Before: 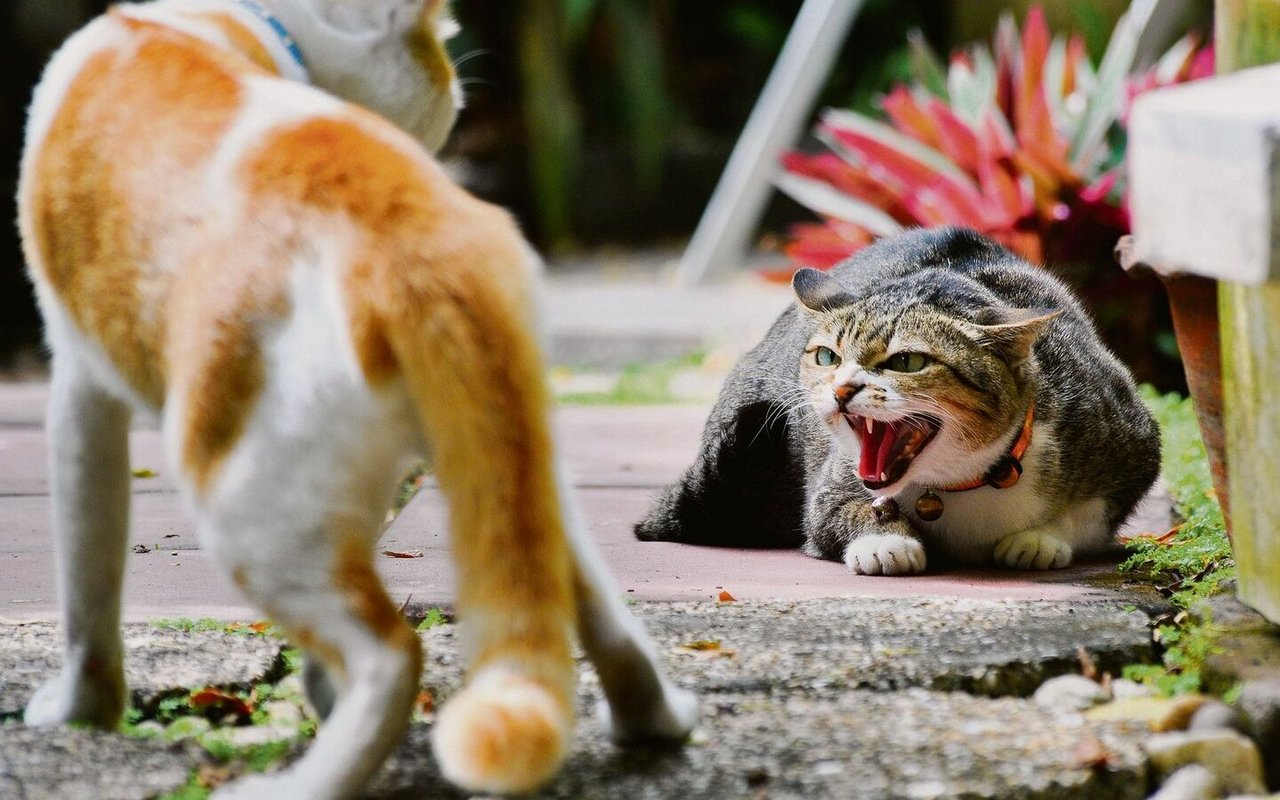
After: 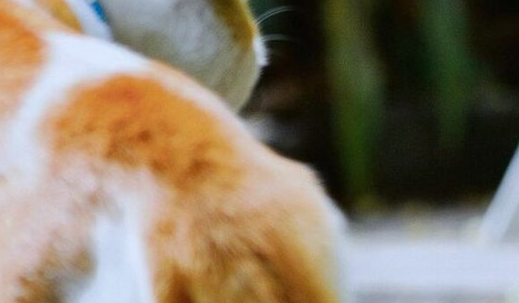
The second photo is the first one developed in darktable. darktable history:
color calibration: x 0.37, y 0.382, temperature 4313.32 K
crop: left 15.452%, top 5.459%, right 43.956%, bottom 56.62%
